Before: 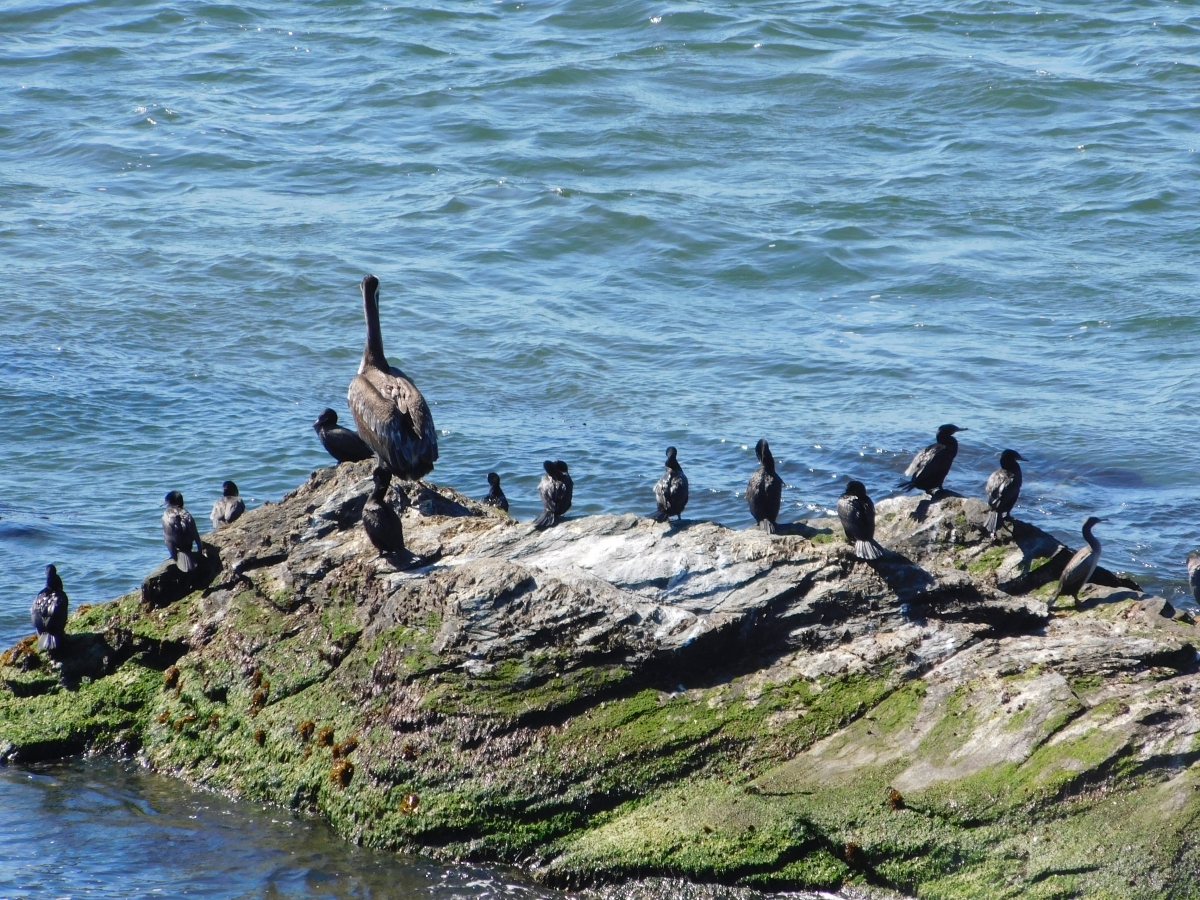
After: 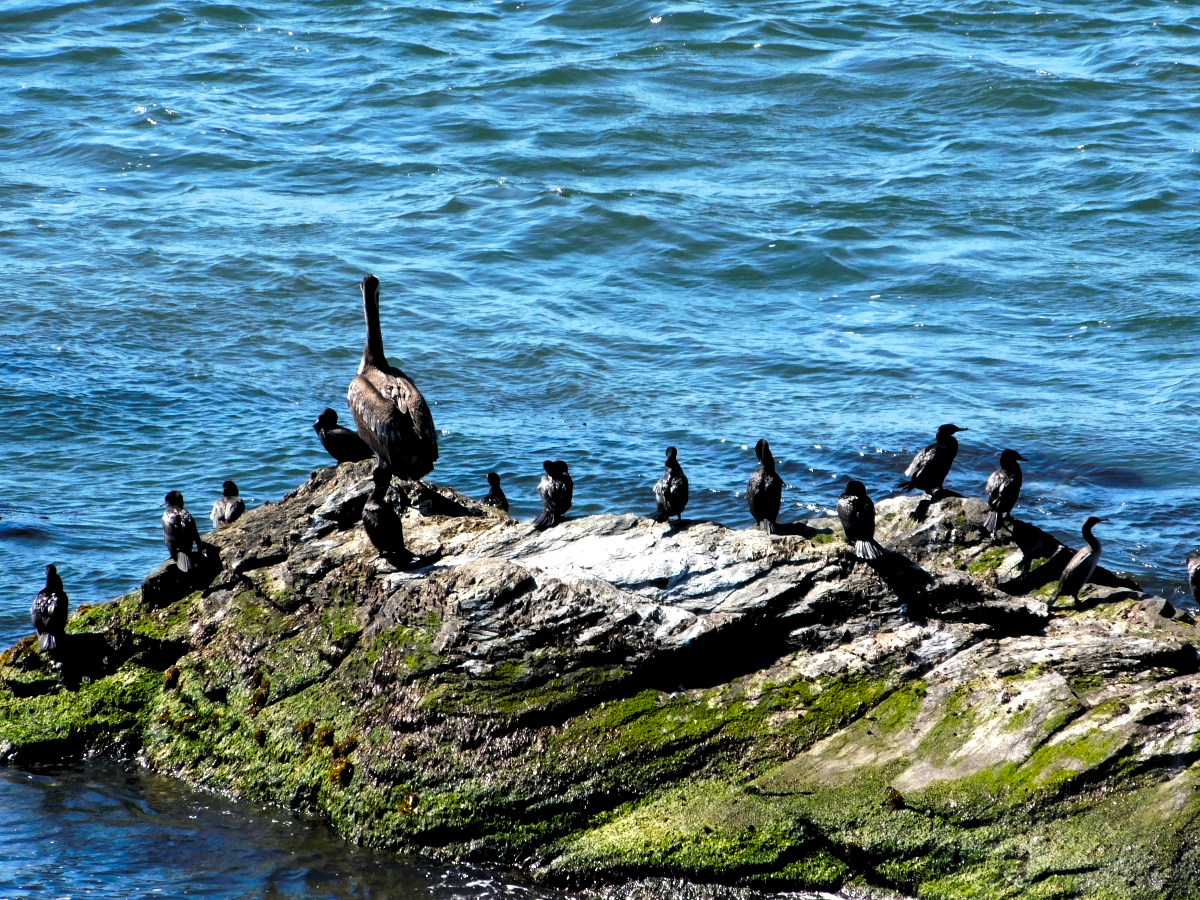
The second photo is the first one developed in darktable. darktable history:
levels: levels [0.116, 0.574, 1]
color balance rgb: linear chroma grading › global chroma 9%, perceptual saturation grading › global saturation 36%, perceptual brilliance grading › global brilliance 15%, perceptual brilliance grading › shadows -35%, global vibrance 15%
